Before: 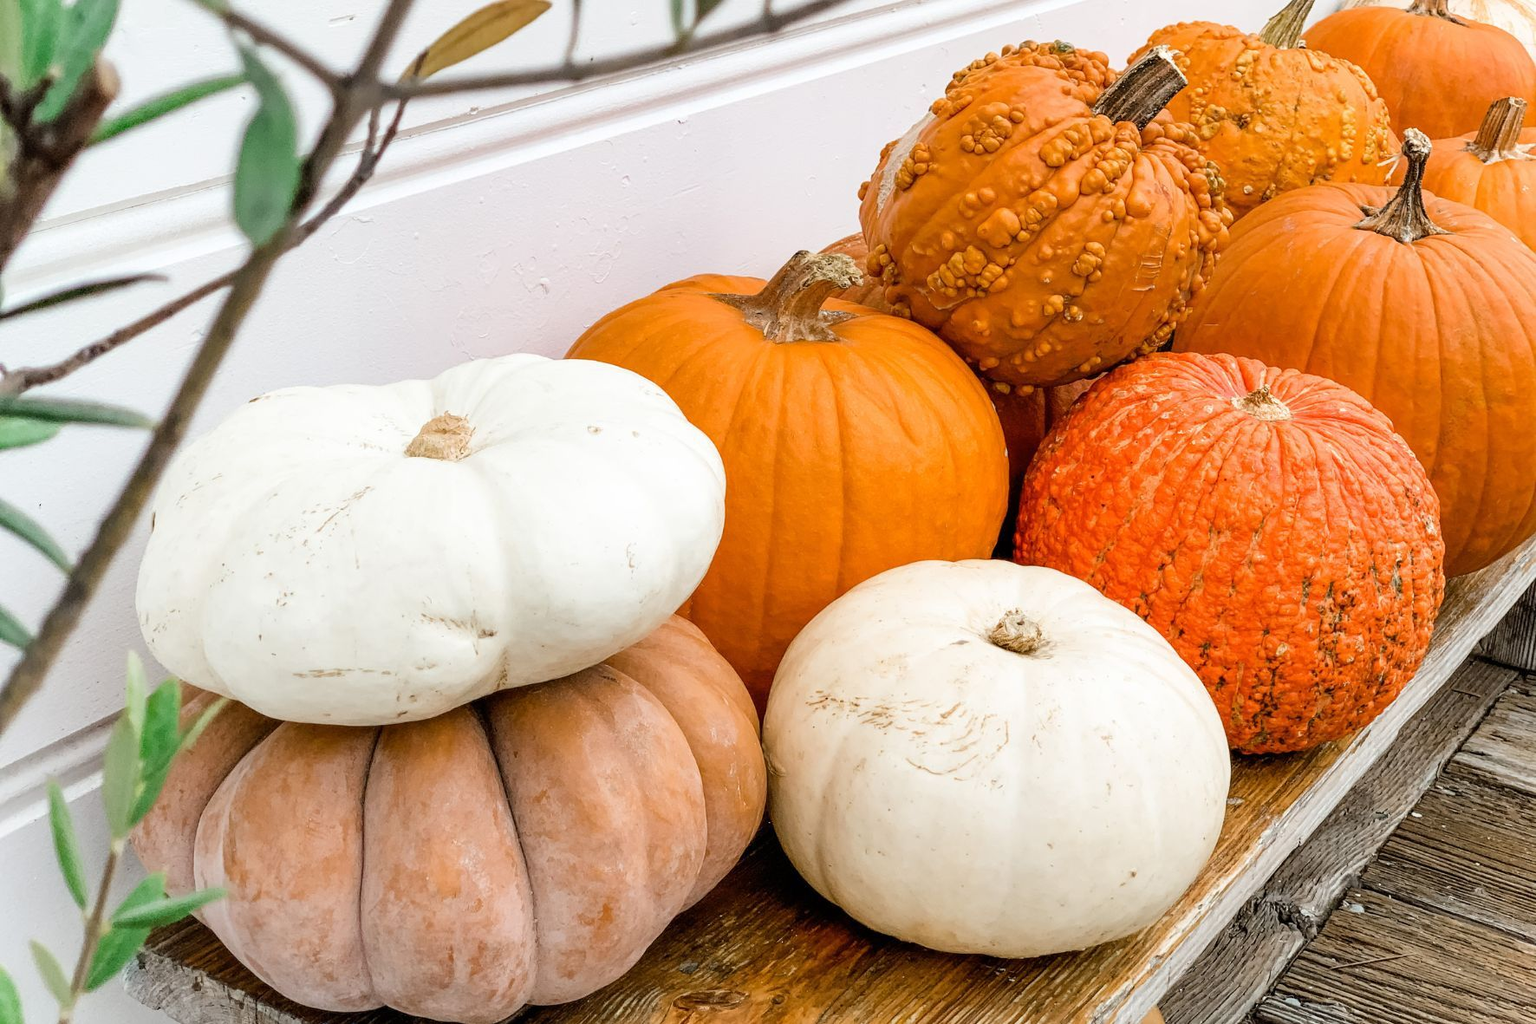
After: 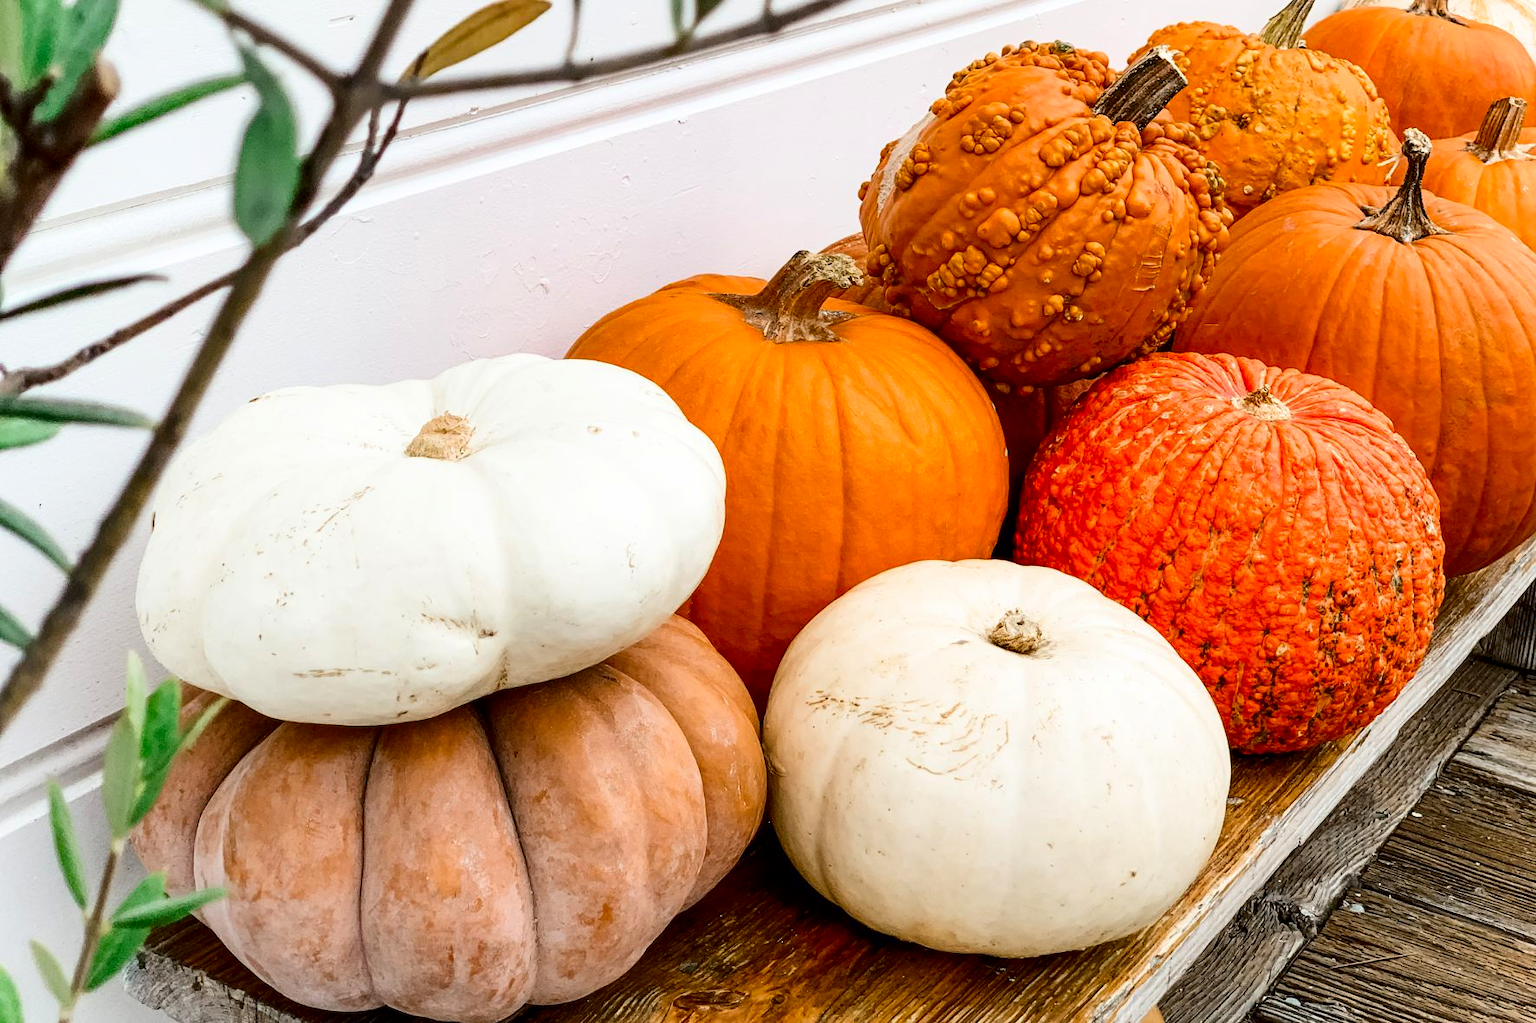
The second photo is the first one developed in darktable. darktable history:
contrast brightness saturation: contrast 0.192, brightness -0.112, saturation 0.206
